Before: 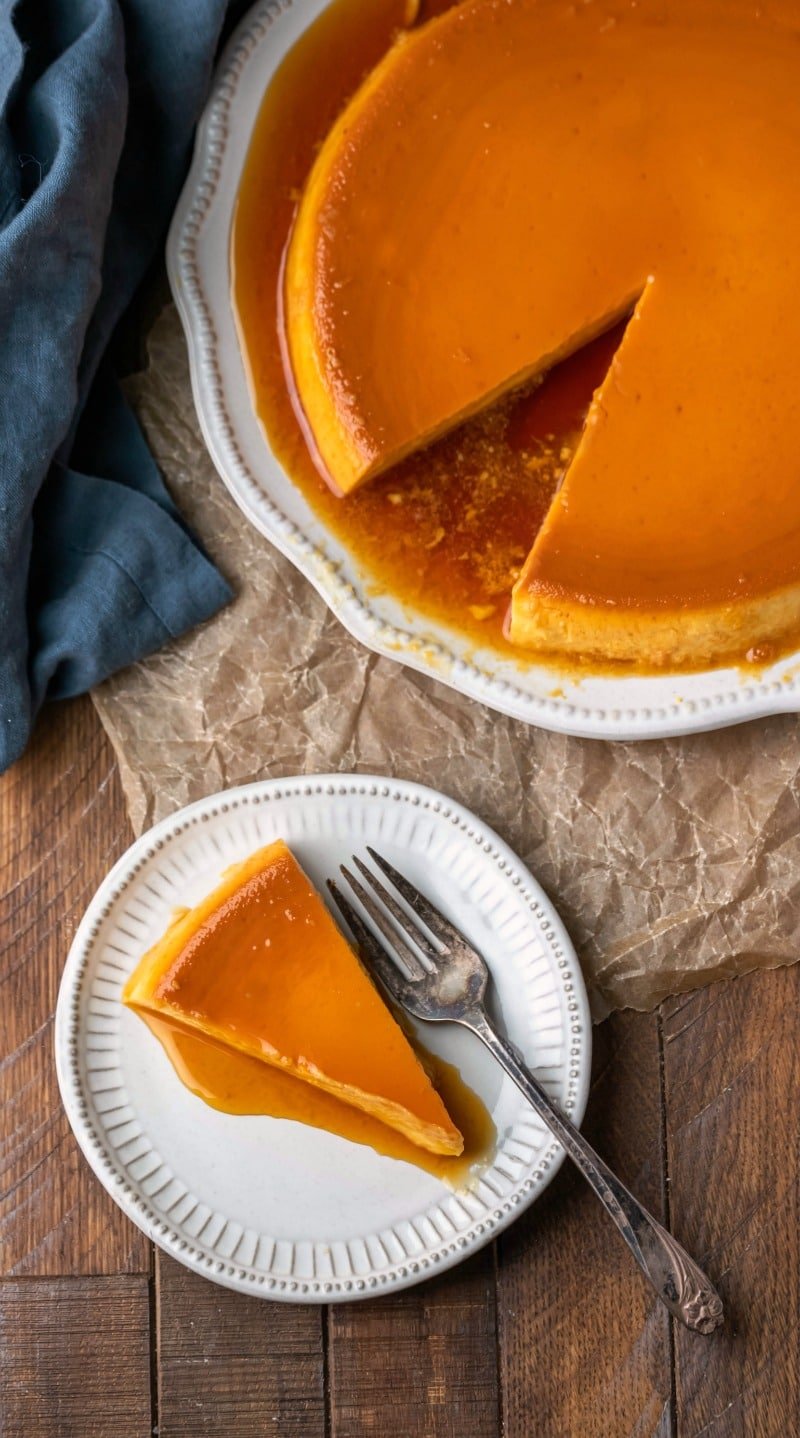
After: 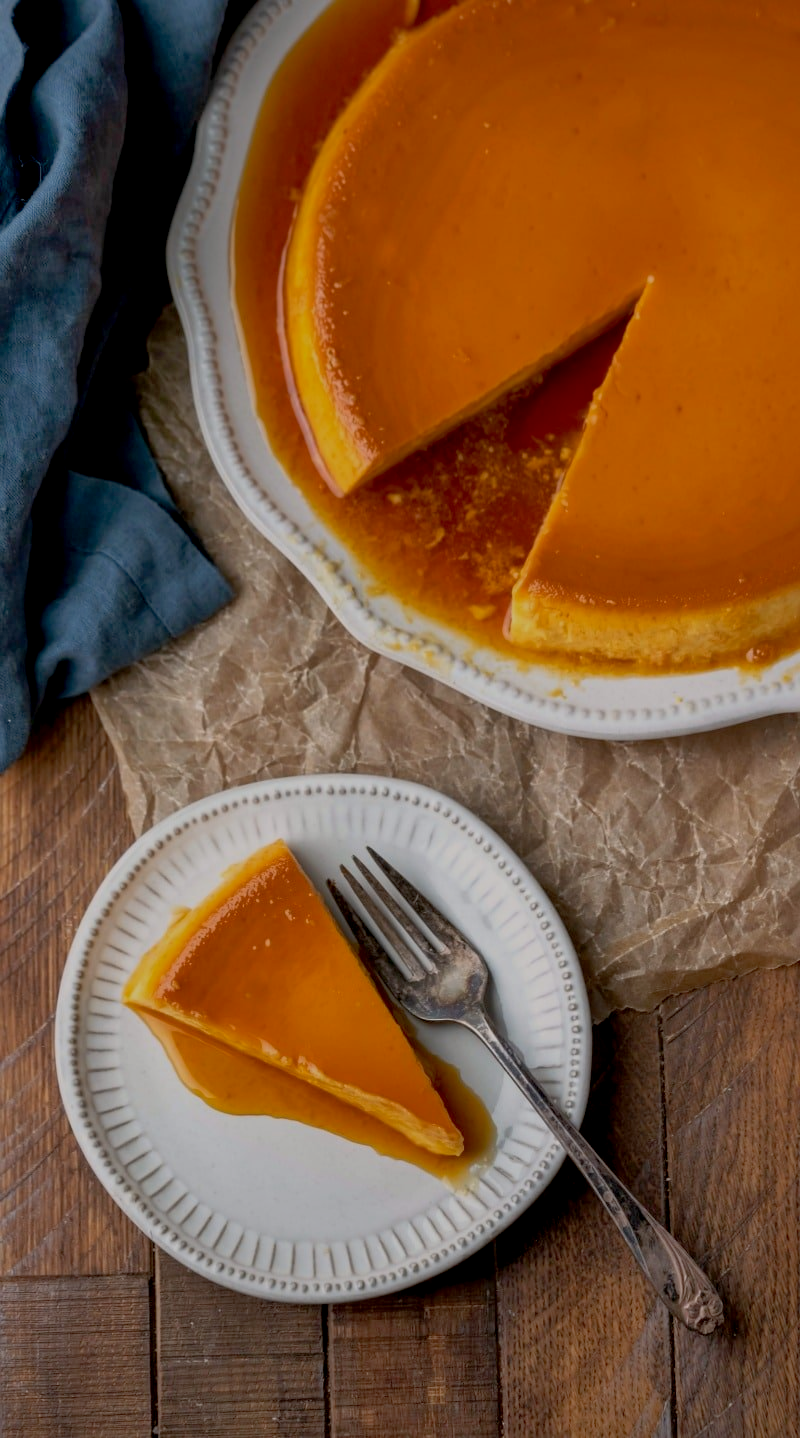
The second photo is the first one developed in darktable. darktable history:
exposure: black level correction 0.009, exposure -0.664 EV, compensate exposure bias true, compensate highlight preservation false
shadows and highlights: on, module defaults
